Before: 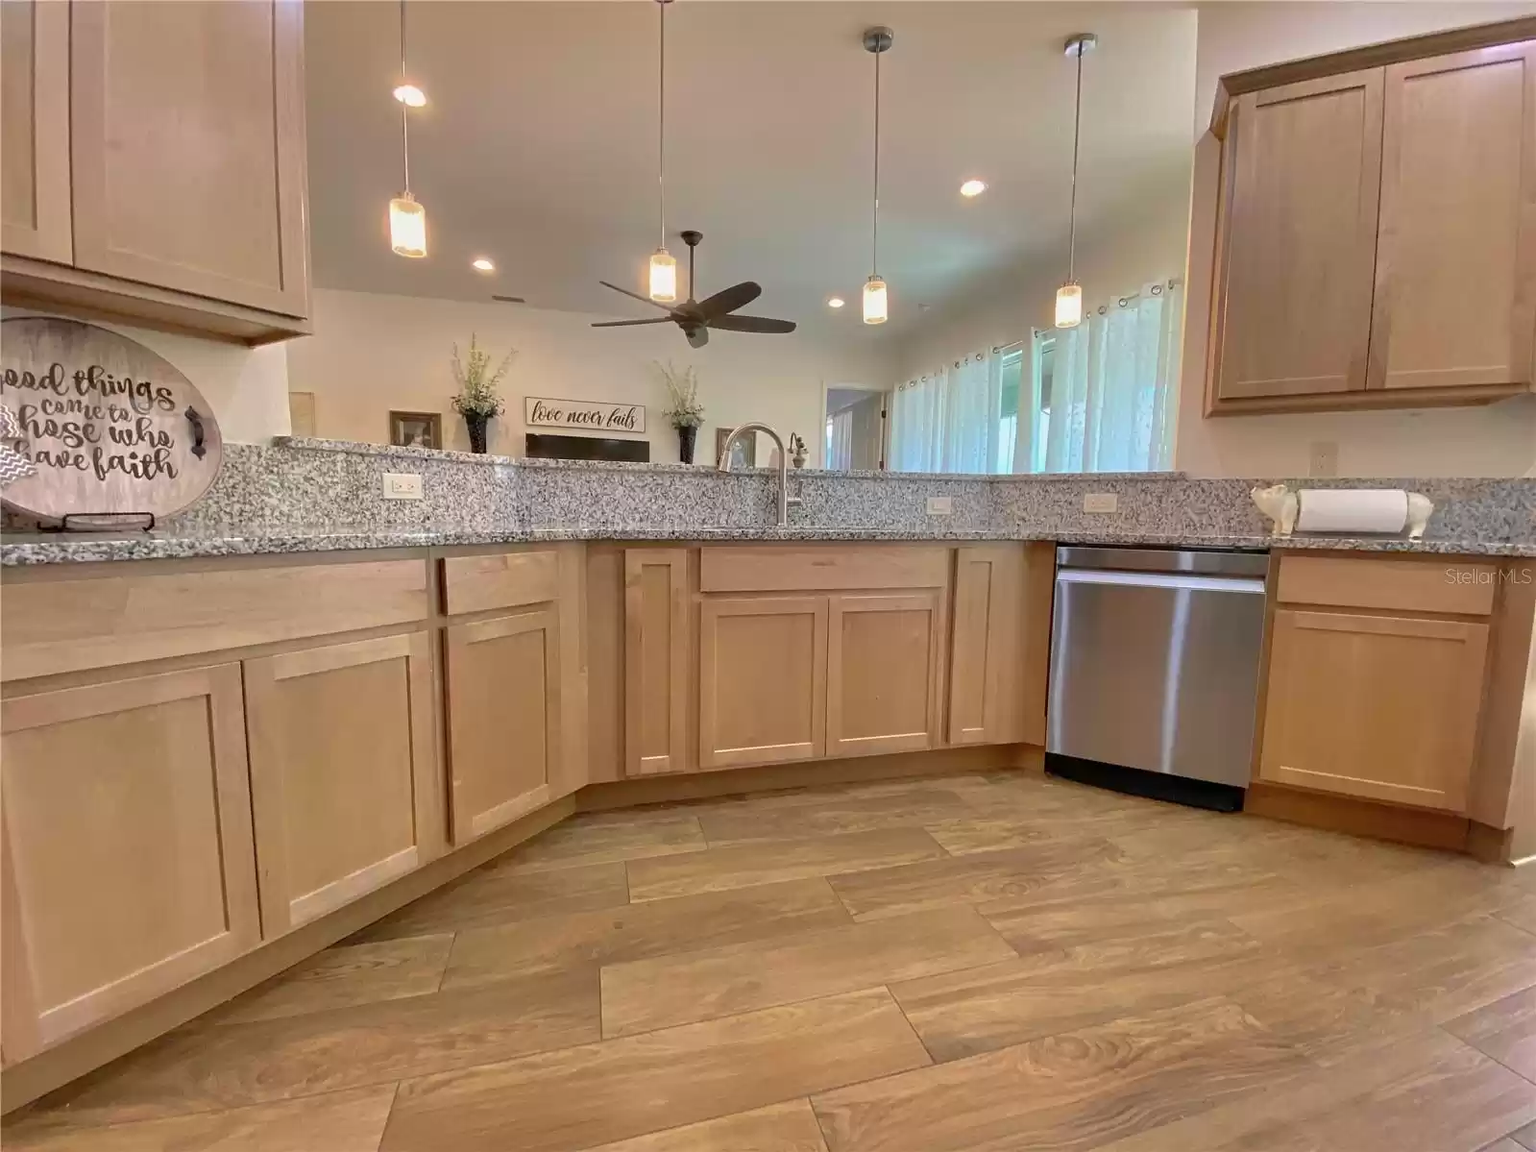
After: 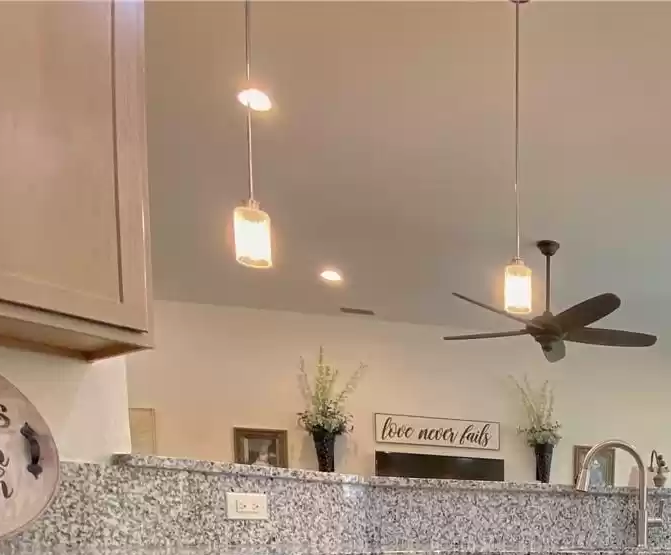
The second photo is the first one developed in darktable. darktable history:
tone equalizer: on, module defaults
crop and rotate: left 10.817%, top 0.062%, right 47.194%, bottom 53.626%
